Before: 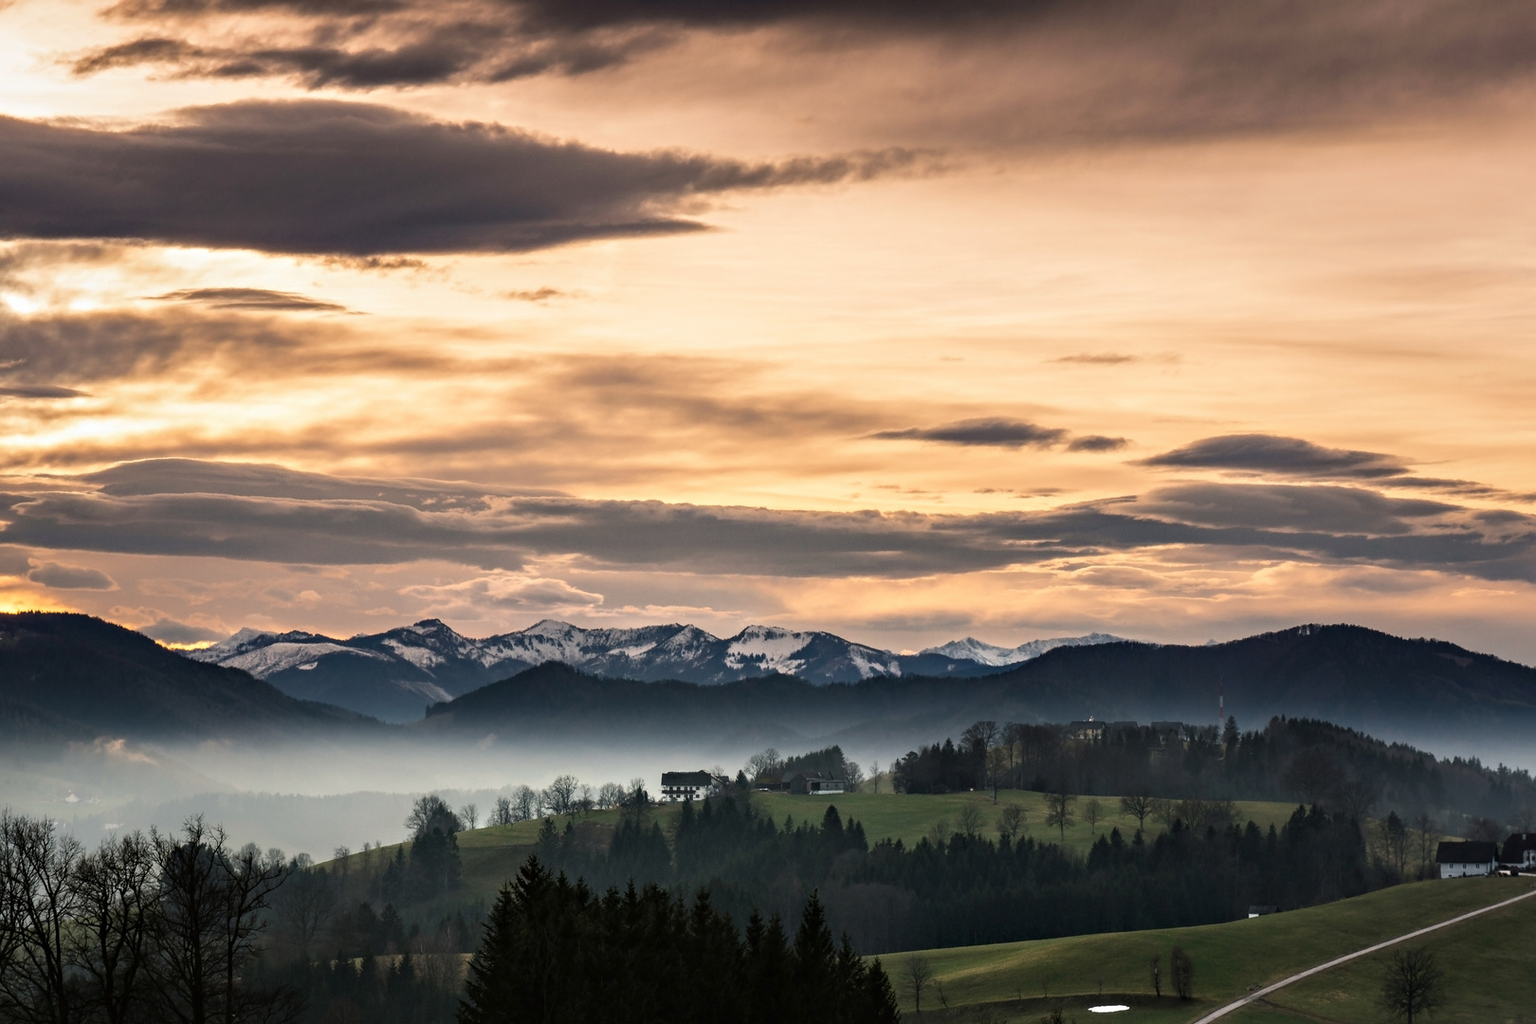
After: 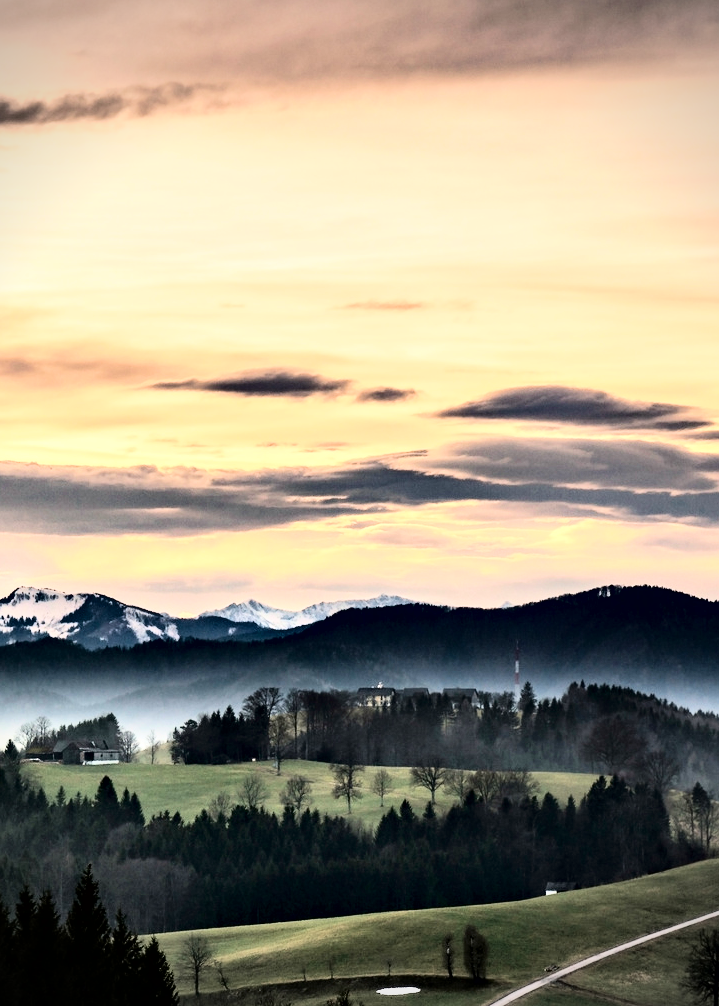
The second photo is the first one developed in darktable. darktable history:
vignetting: on, module defaults
contrast equalizer: octaves 7, y [[0.6 ×6], [0.55 ×6], [0 ×6], [0 ×6], [0 ×6]]
crop: left 47.617%, top 6.77%, right 7.961%
velvia: on, module defaults
tone curve: curves: ch0 [(0, 0) (0.084, 0.074) (0.2, 0.297) (0.363, 0.591) (0.495, 0.765) (0.68, 0.901) (0.851, 0.967) (1, 1)], color space Lab, independent channels, preserve colors none
